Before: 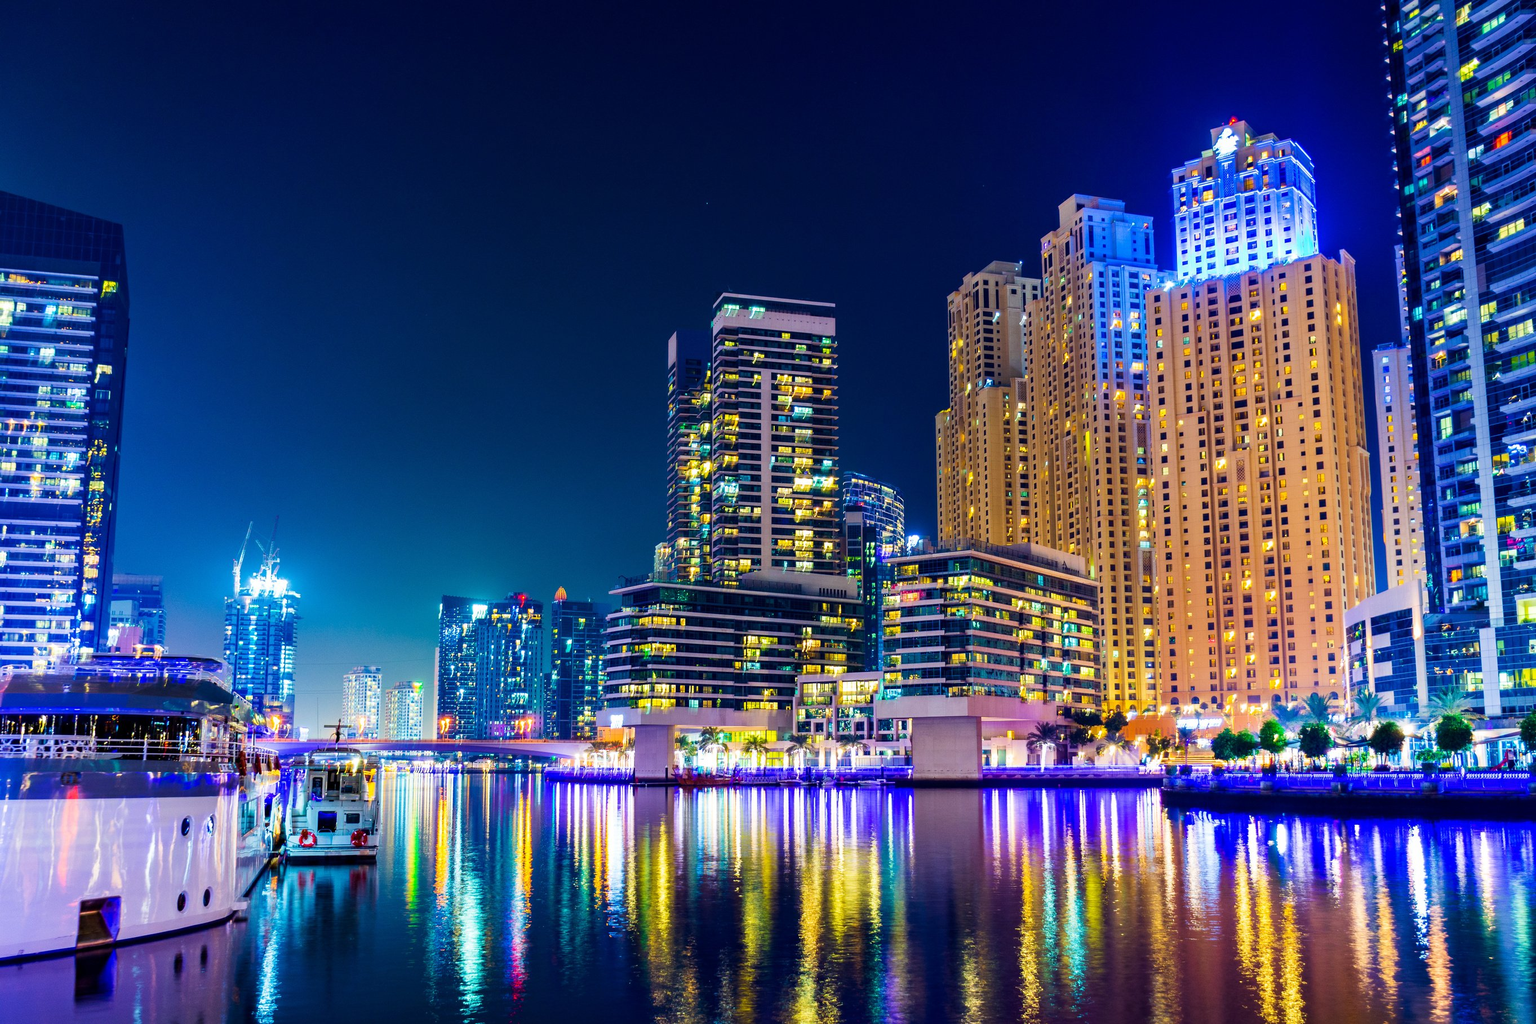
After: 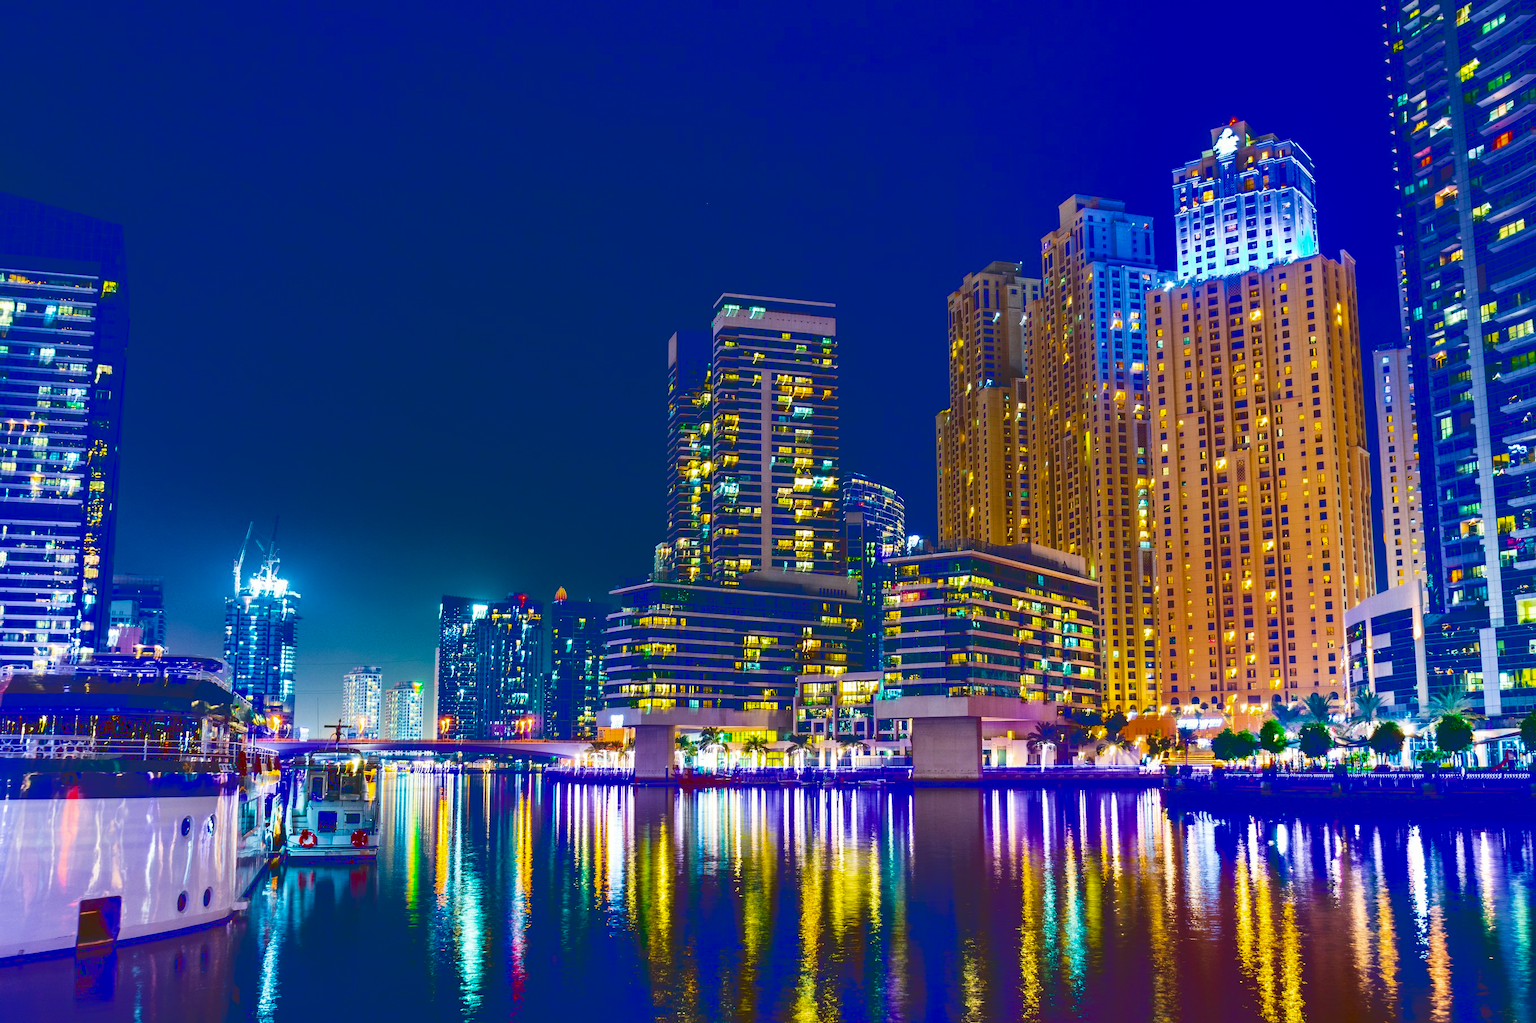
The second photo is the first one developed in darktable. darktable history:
color balance rgb: power › hue 73.45°, perceptual saturation grading › global saturation 30.479%, perceptual brilliance grading › global brilliance 2.991%, perceptual brilliance grading › highlights -3.059%, perceptual brilliance grading › shadows 2.646%
base curve: curves: ch0 [(0, 0.02) (0.083, 0.036) (1, 1)]
